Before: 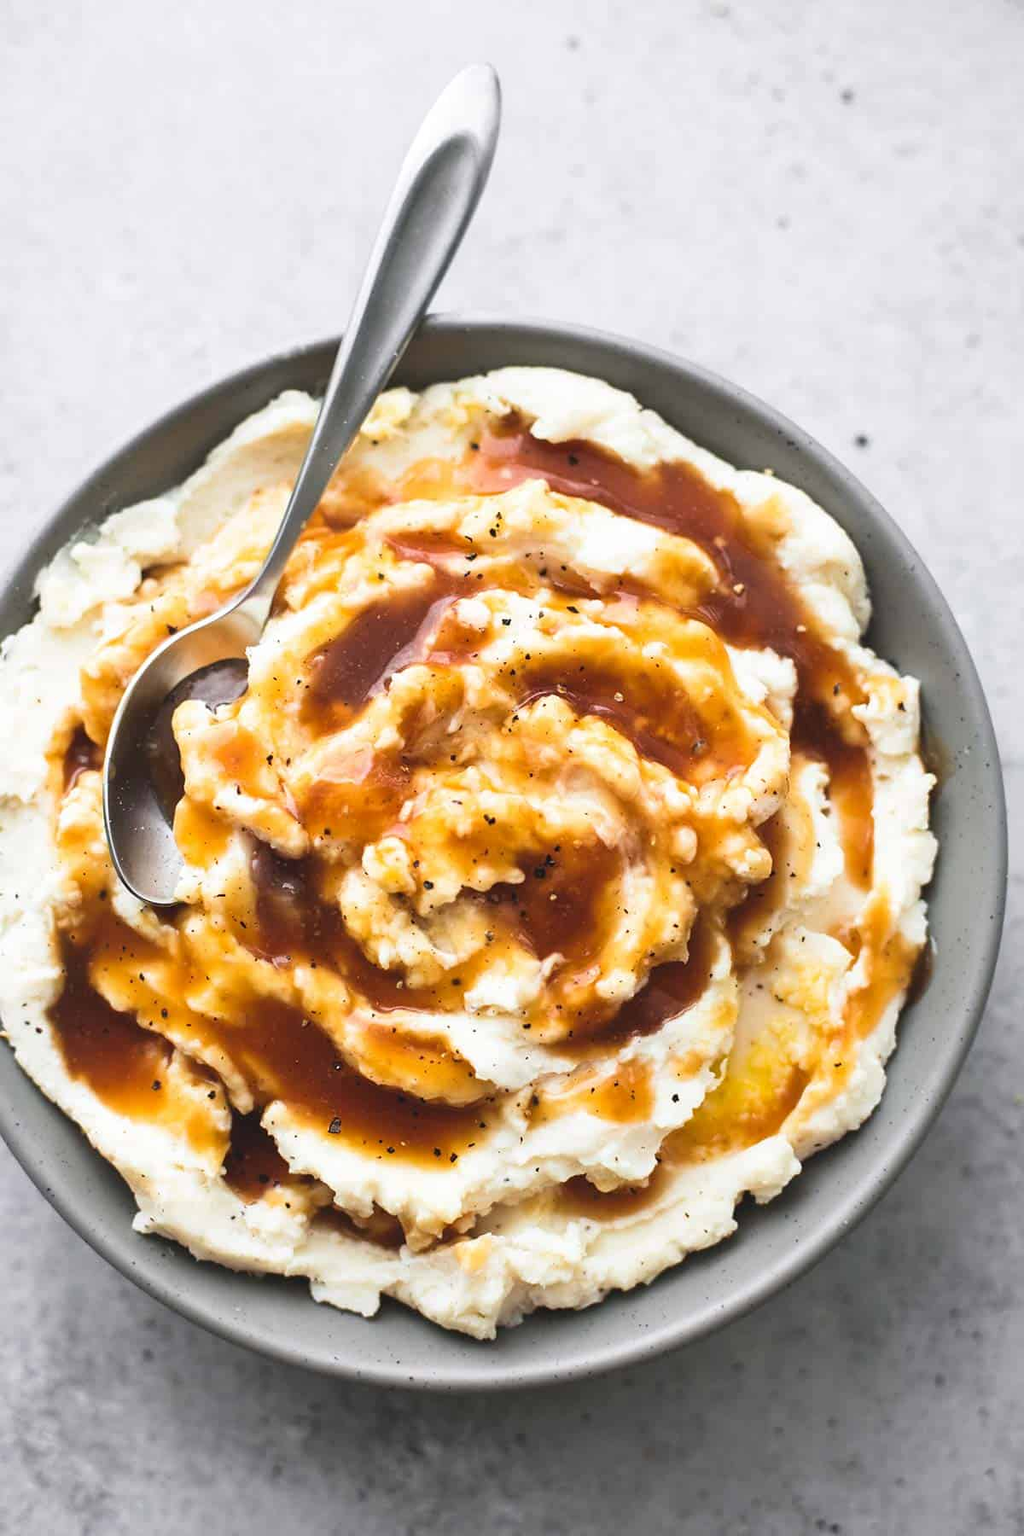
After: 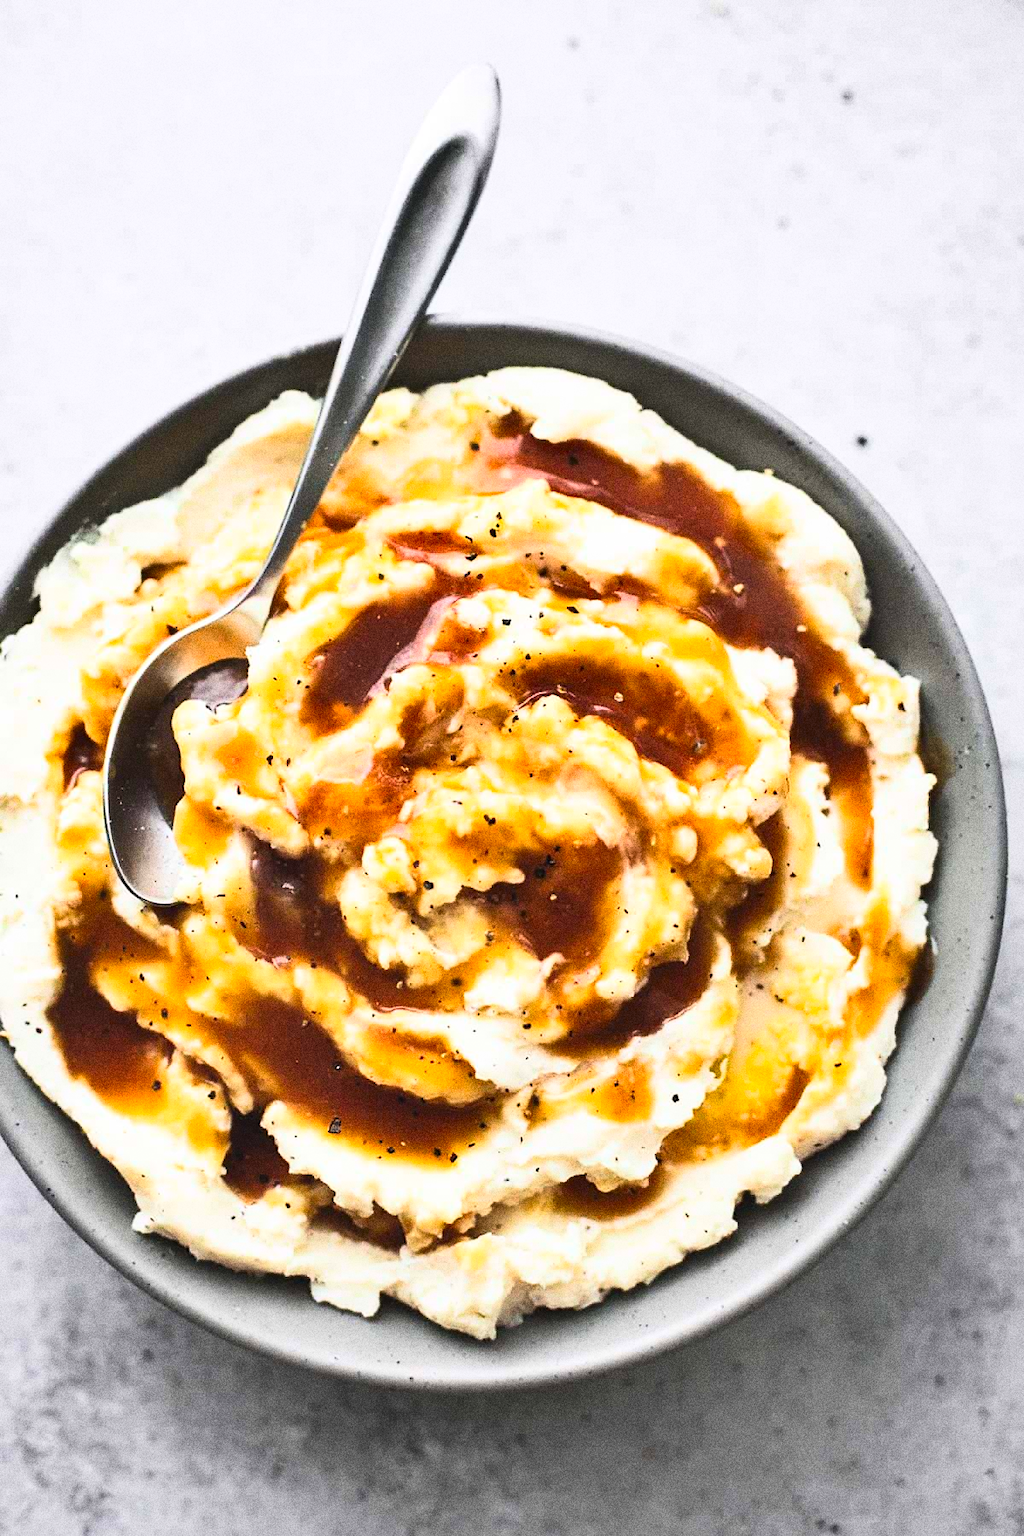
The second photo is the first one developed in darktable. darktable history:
shadows and highlights: soften with gaussian
grain: strength 49.07%
base curve: curves: ch0 [(0, 0) (0.005, 0.002) (0.193, 0.295) (0.399, 0.664) (0.75, 0.928) (1, 1)]
